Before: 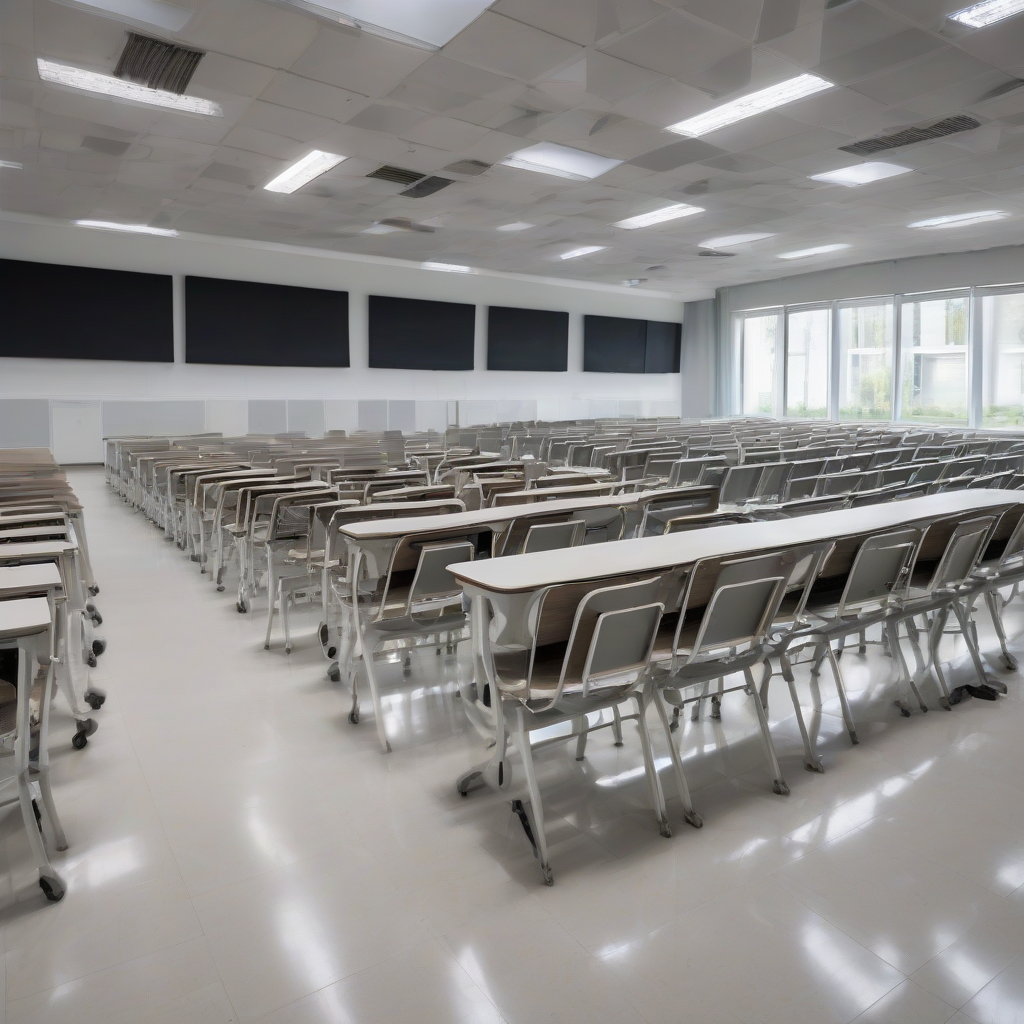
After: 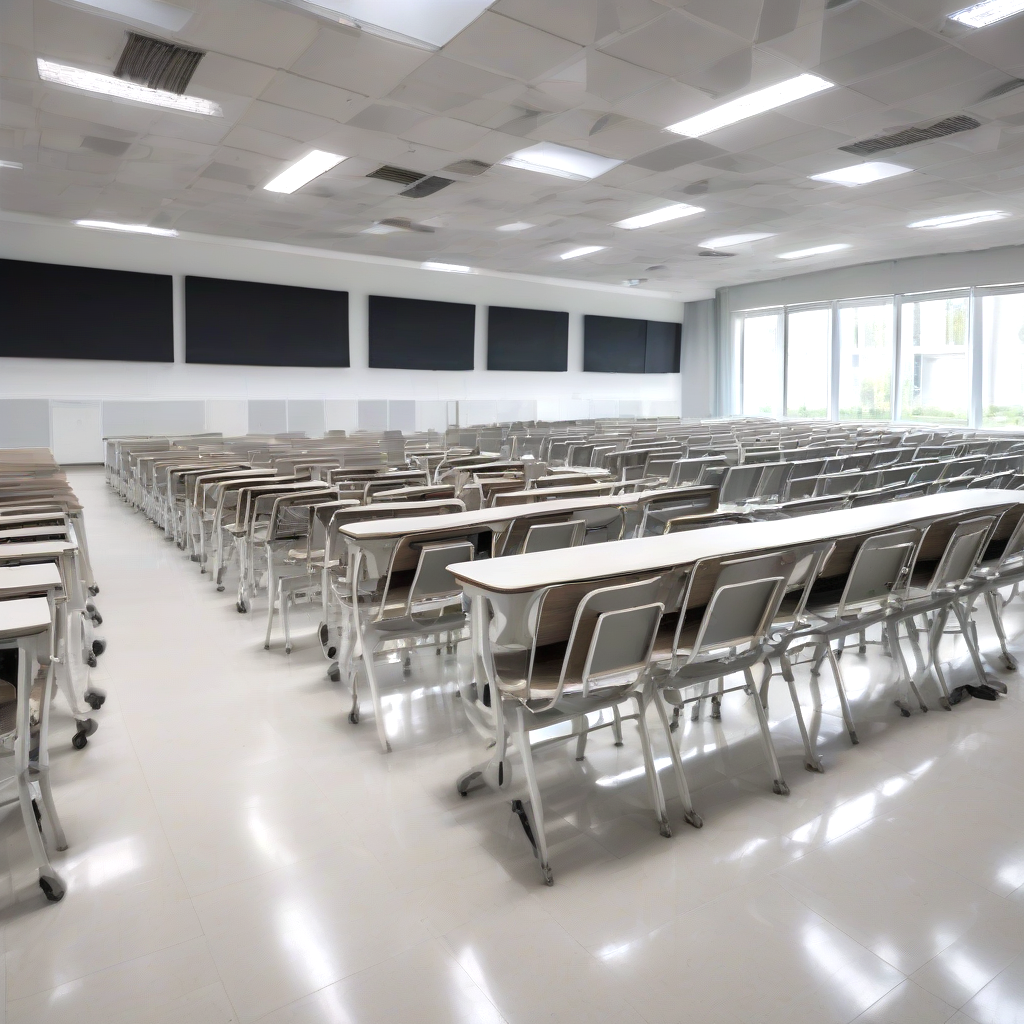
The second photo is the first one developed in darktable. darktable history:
vibrance: on, module defaults
exposure: black level correction 0, exposure 0.5 EV, compensate exposure bias true, compensate highlight preservation false
